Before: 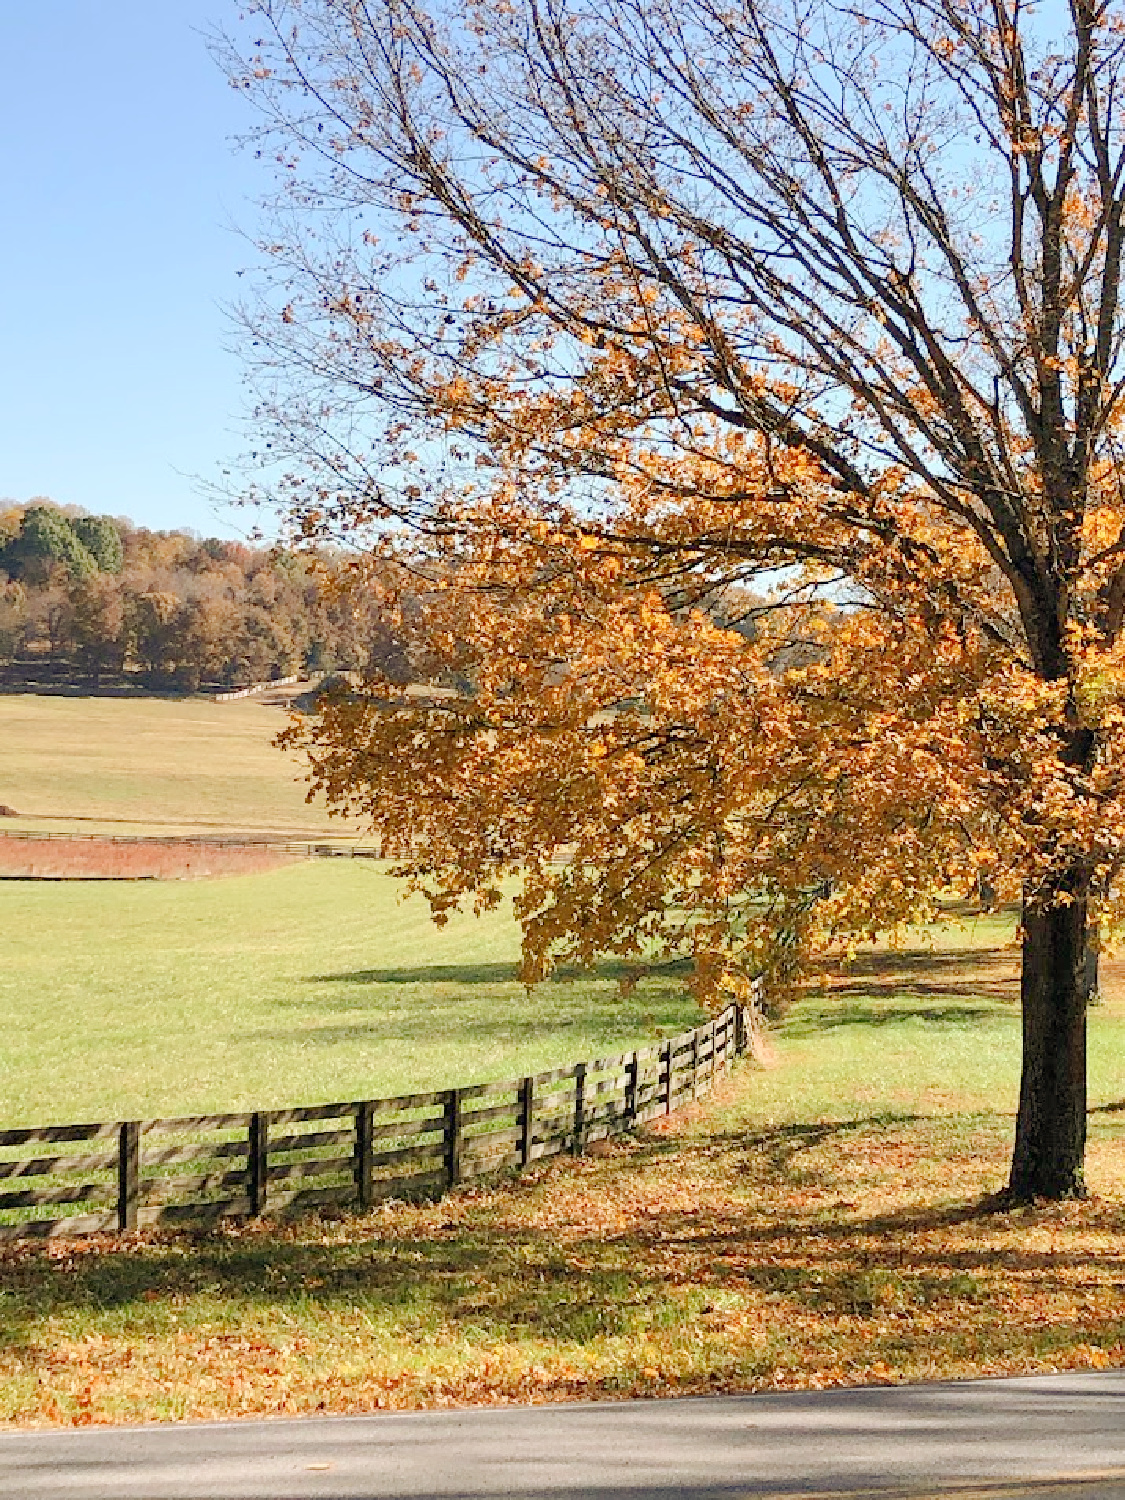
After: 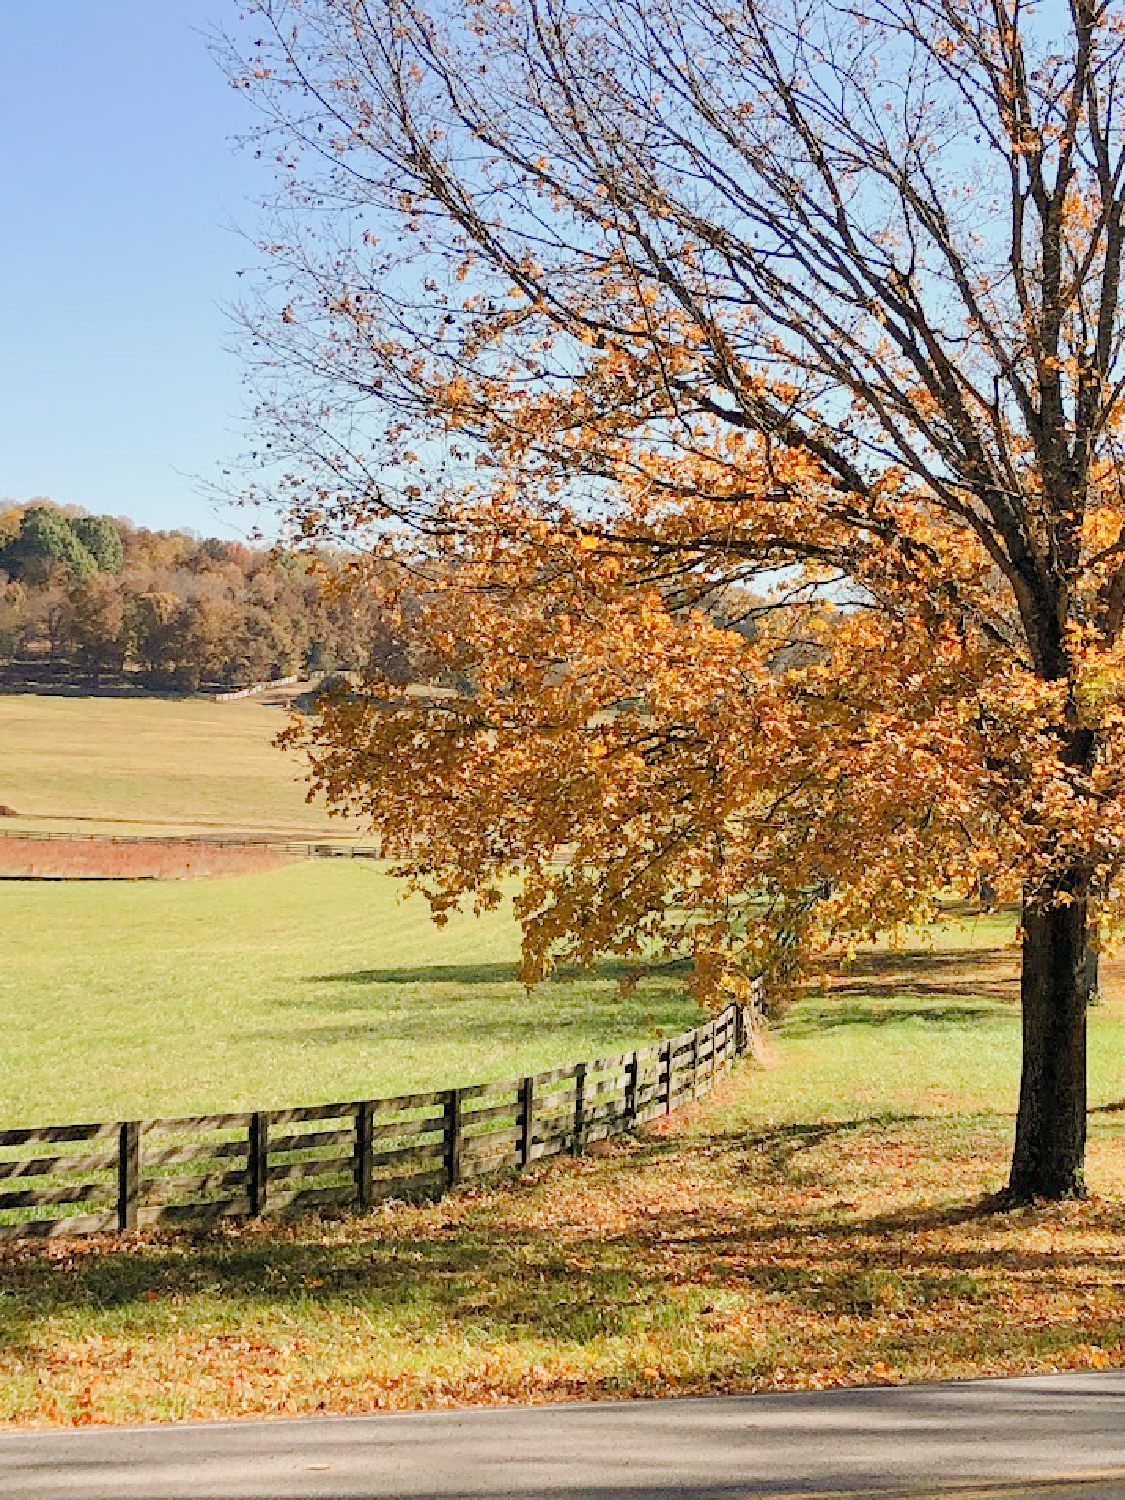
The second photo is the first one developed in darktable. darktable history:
haze removal: compatibility mode true, adaptive false
filmic rgb: black relative exposure -9.41 EV, white relative exposure 3.06 EV, hardness 6.14, iterations of high-quality reconstruction 0, contrast in shadows safe
